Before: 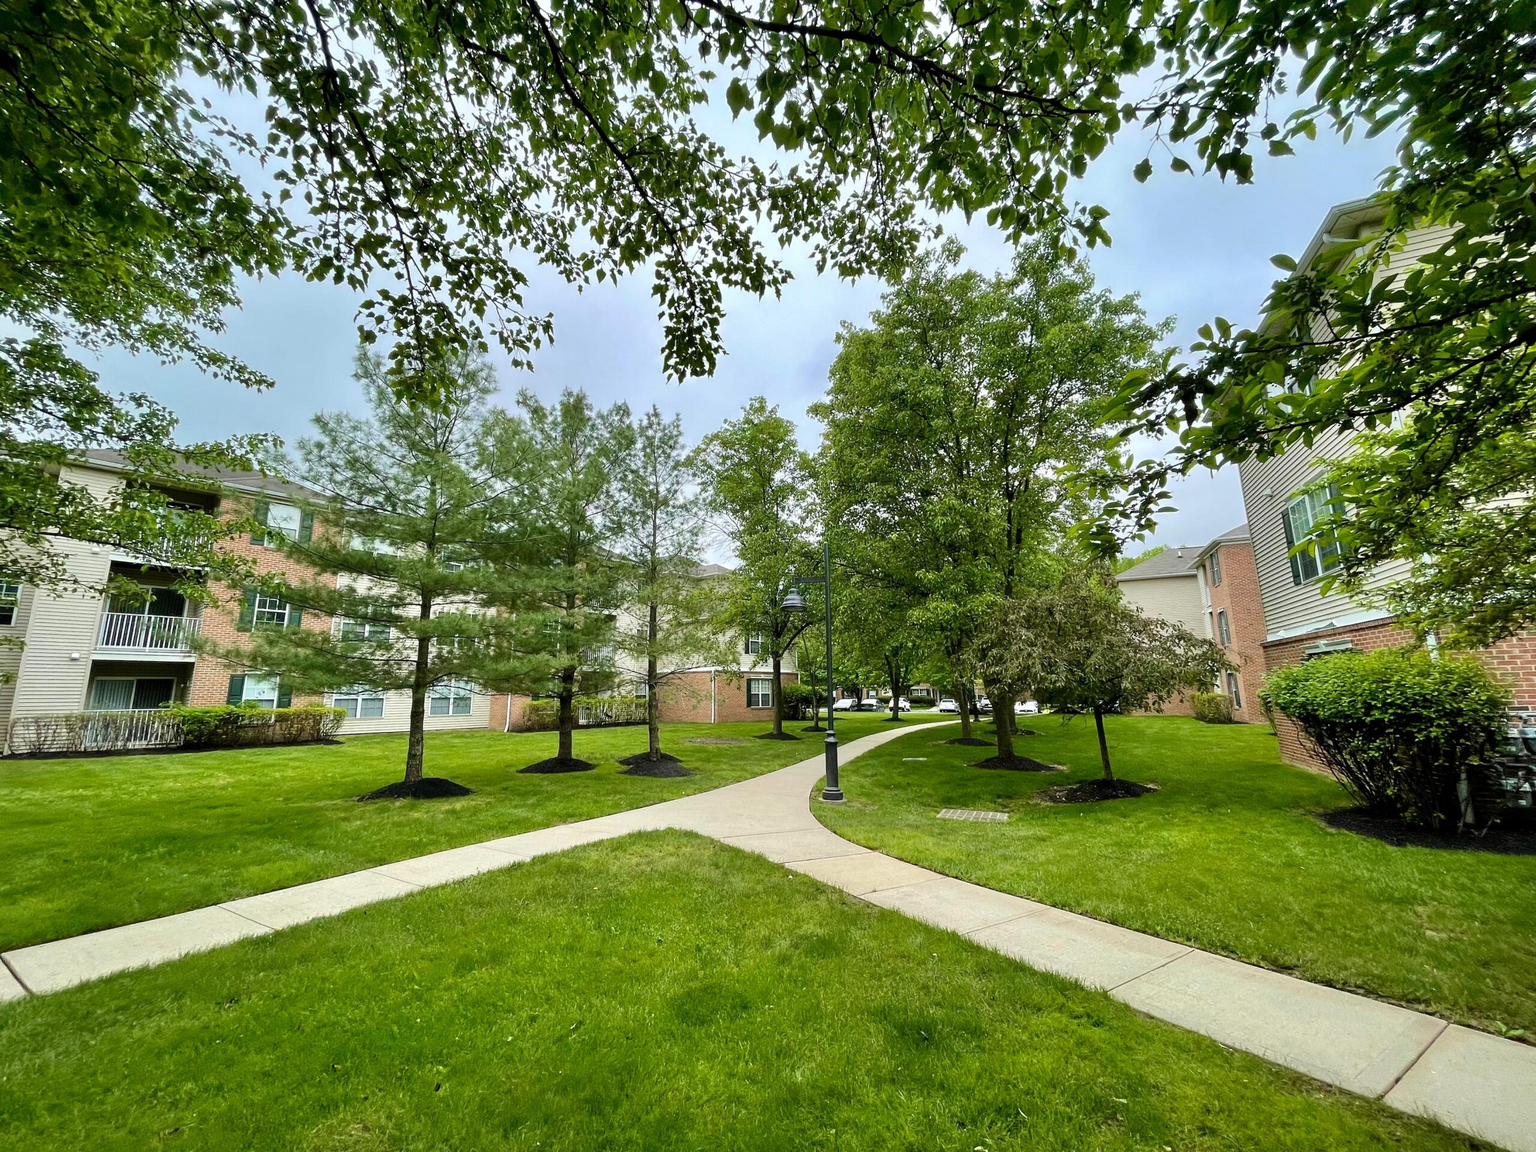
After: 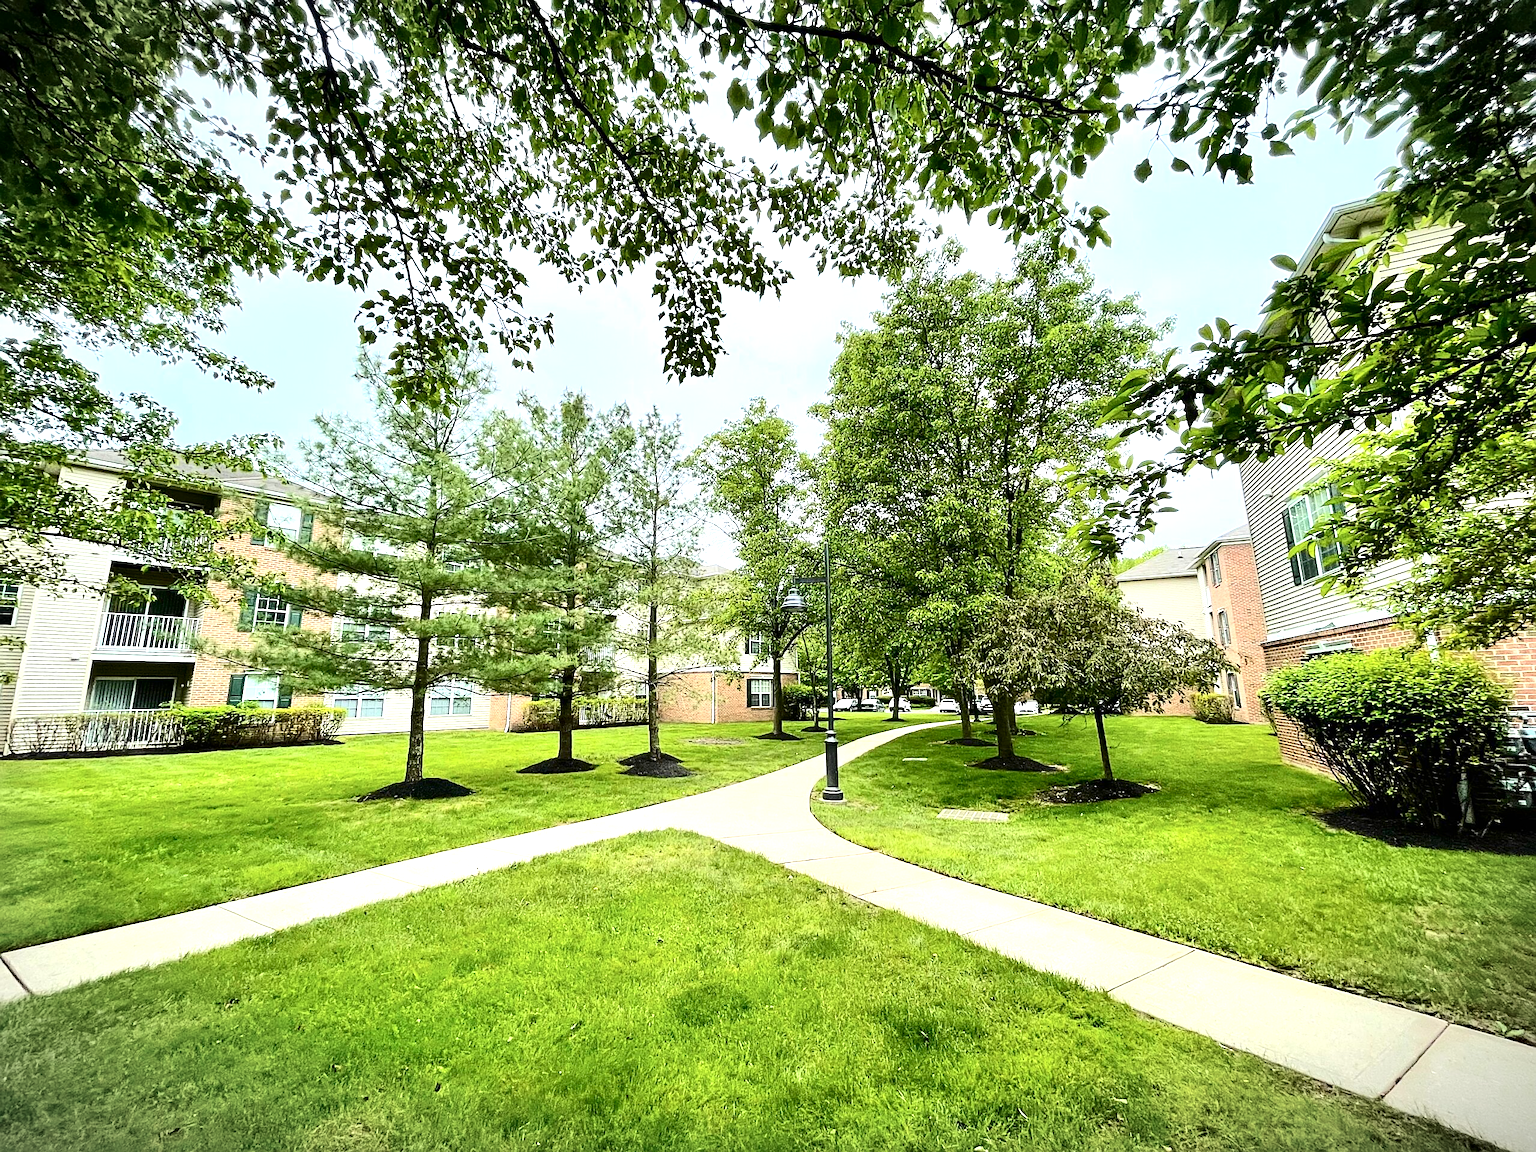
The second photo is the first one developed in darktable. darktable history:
exposure: black level correction 0, exposure 1 EV, compensate exposure bias true, compensate highlight preservation false
contrast brightness saturation: contrast 0.276
sharpen: on, module defaults
vignetting: fall-off start 99.92%, width/height ratio 1.304
